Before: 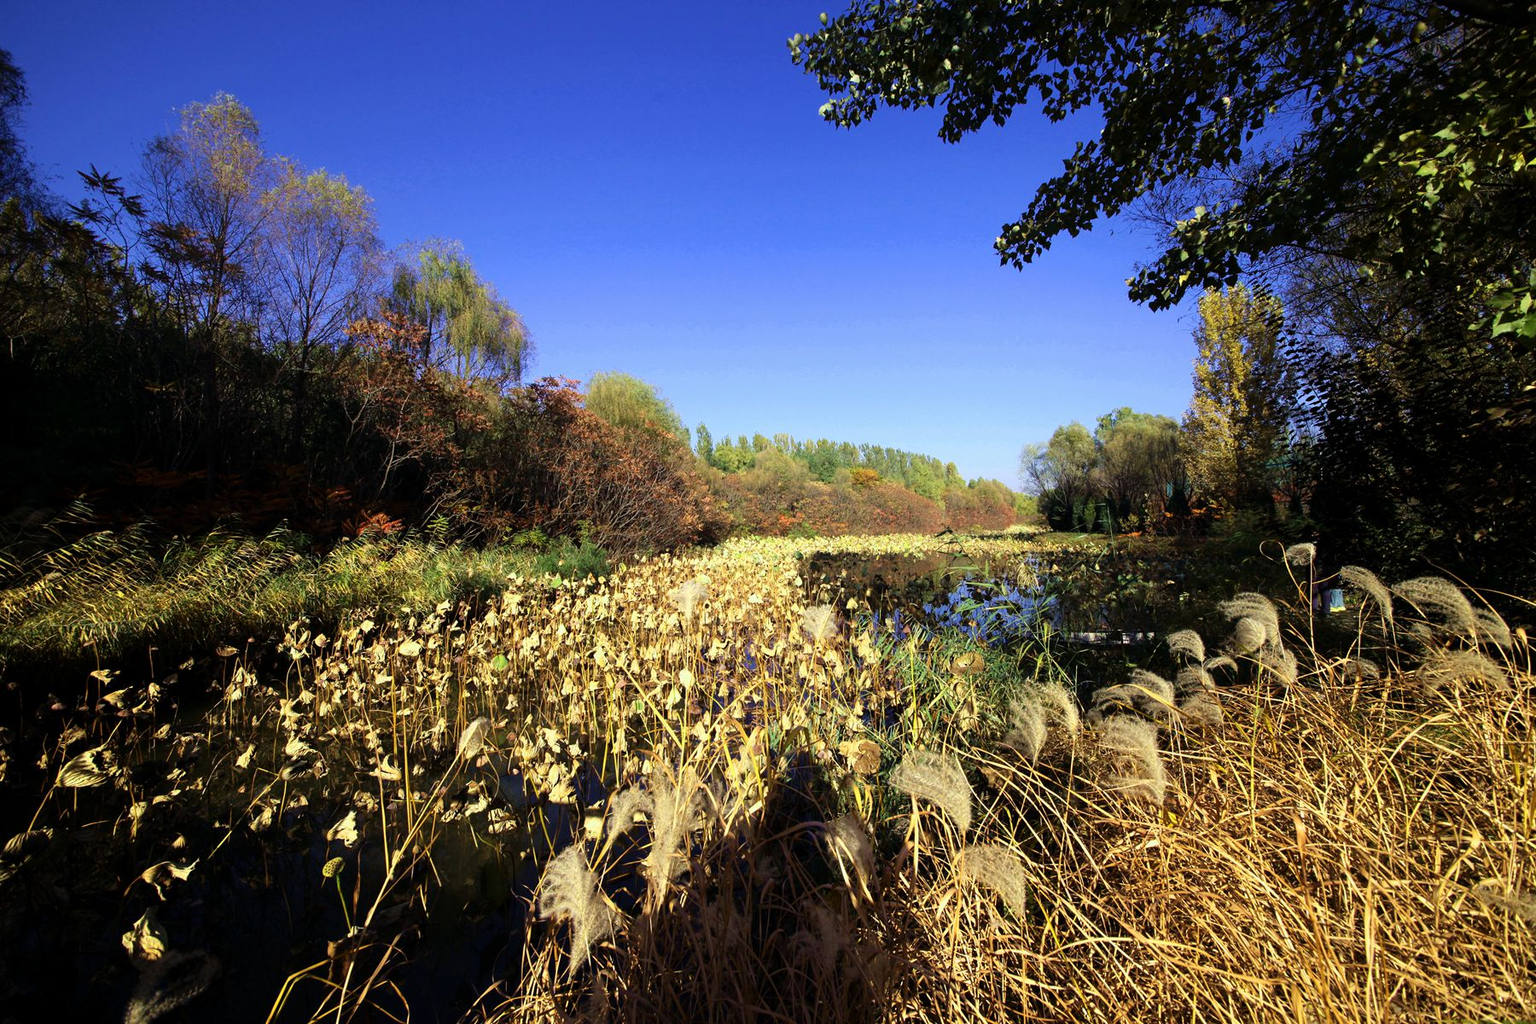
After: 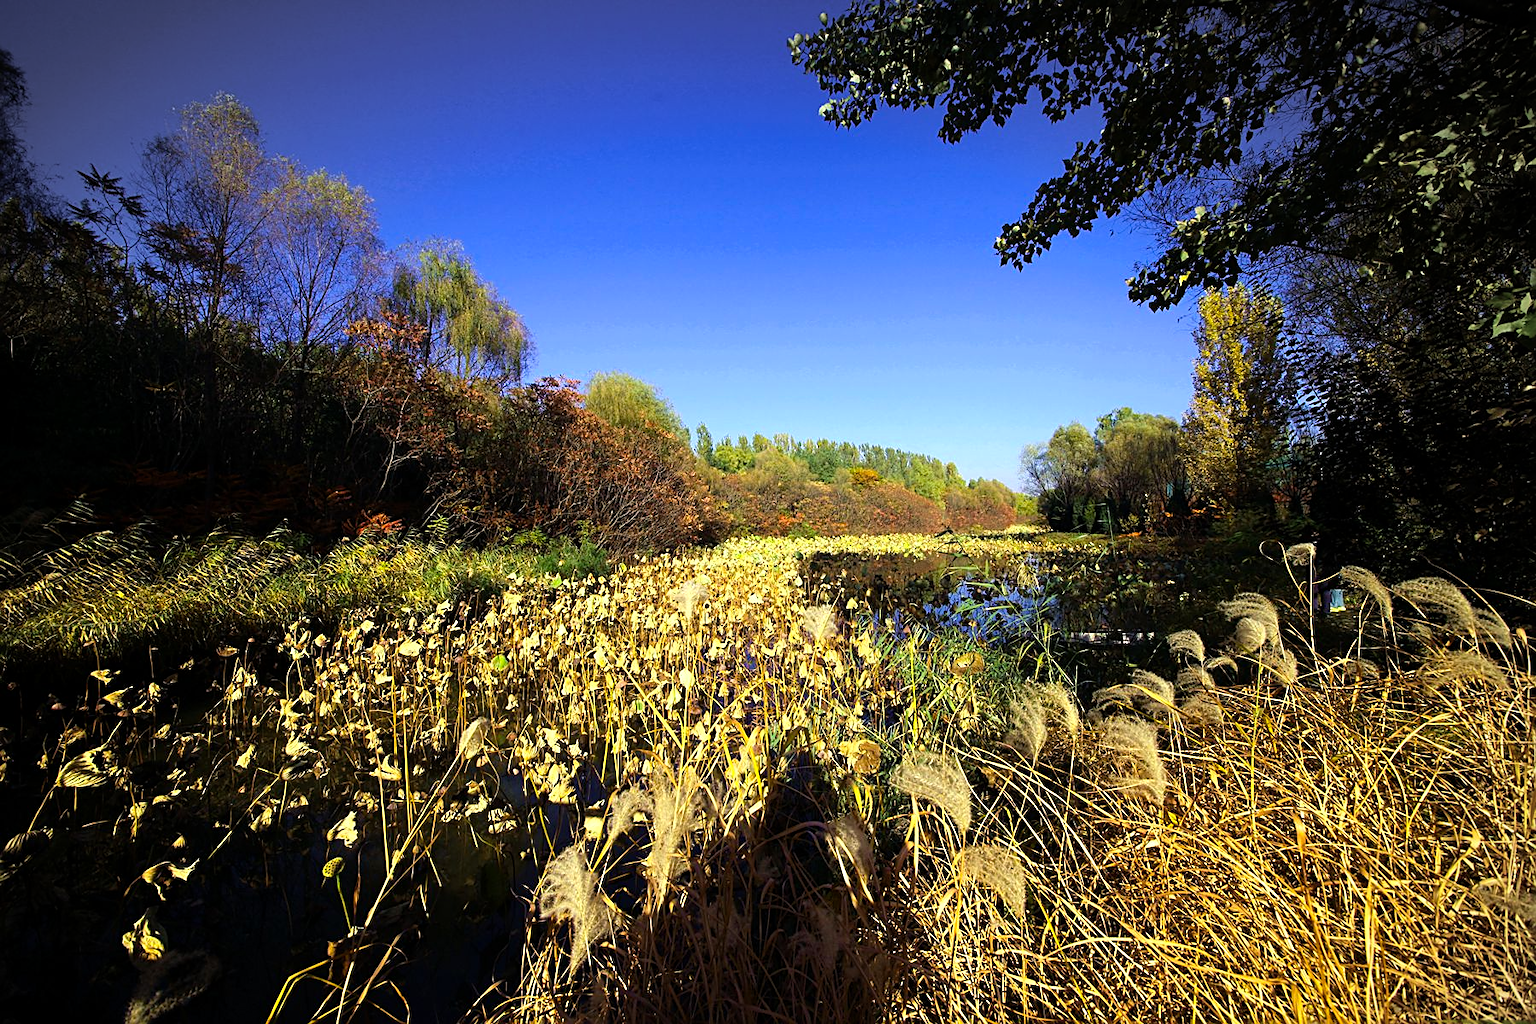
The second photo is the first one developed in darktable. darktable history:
vignetting: fall-off start 89.3%, fall-off radius 43.39%, center (-0.025, 0.399), width/height ratio 1.16, unbound false
sharpen: on, module defaults
color balance rgb: perceptual saturation grading › global saturation 19.85%, perceptual brilliance grading › highlights 4.565%, perceptual brilliance grading › shadows -9.186%, global vibrance 9.768%
